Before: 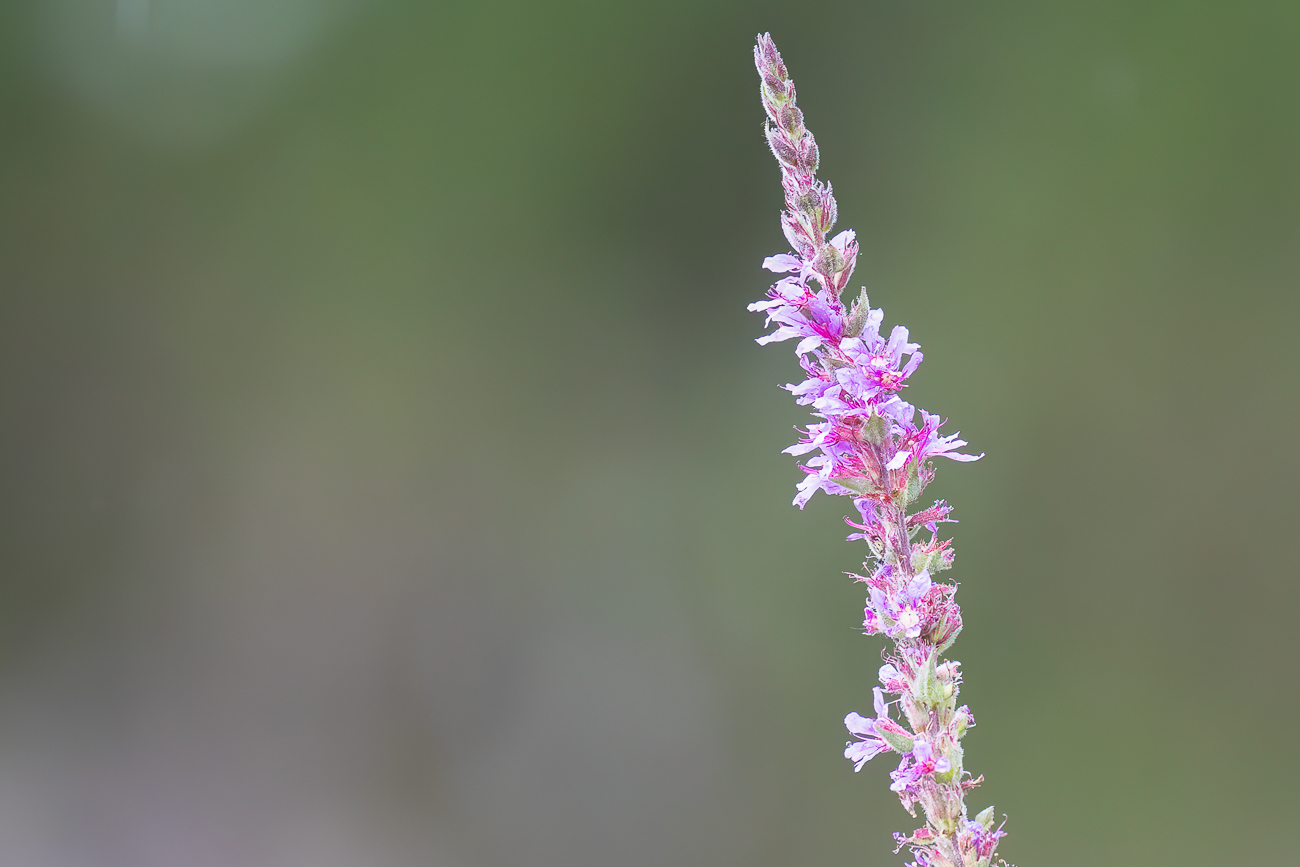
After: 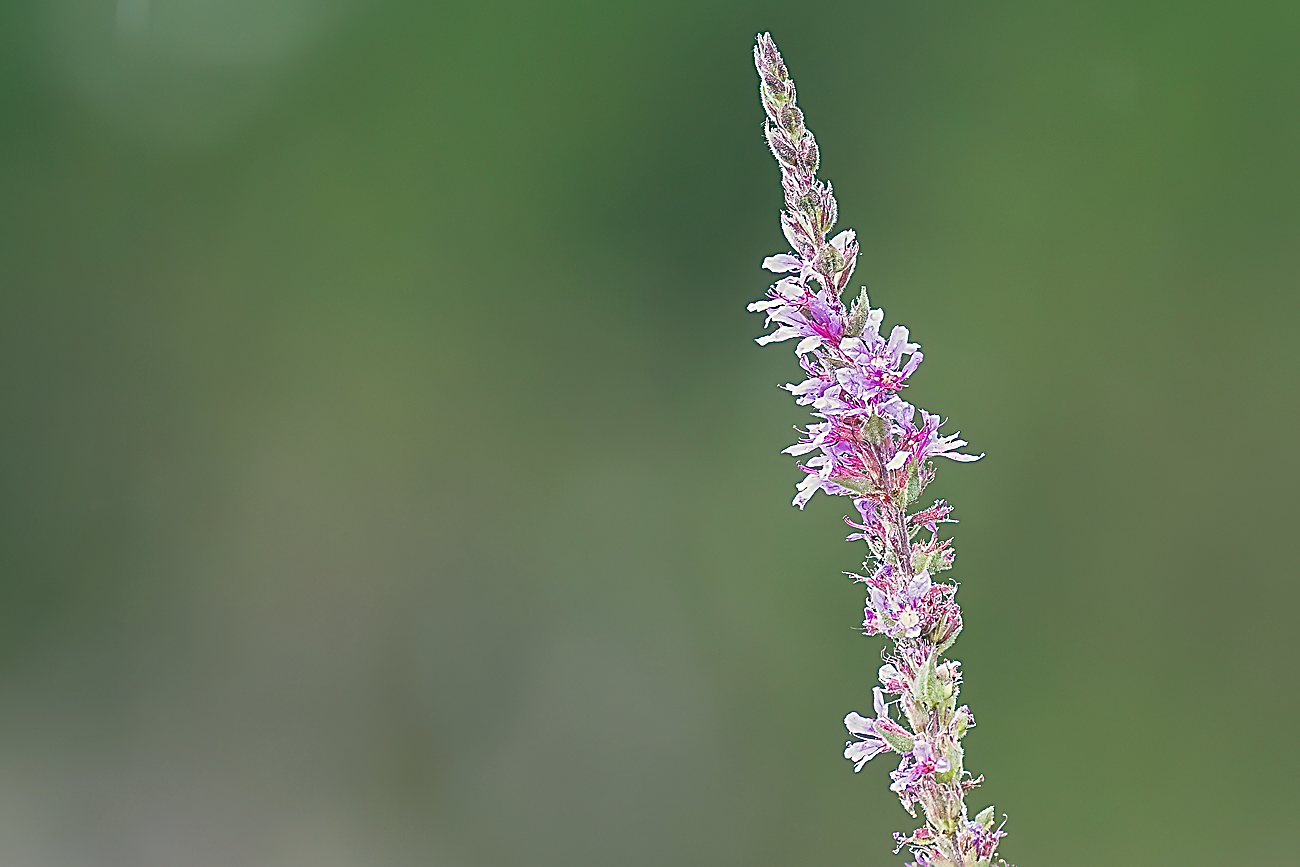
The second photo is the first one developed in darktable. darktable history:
color balance: lift [1.005, 0.99, 1.007, 1.01], gamma [1, 1.034, 1.032, 0.966], gain [0.873, 1.055, 1.067, 0.933]
shadows and highlights: soften with gaussian
sharpen: amount 1.861
